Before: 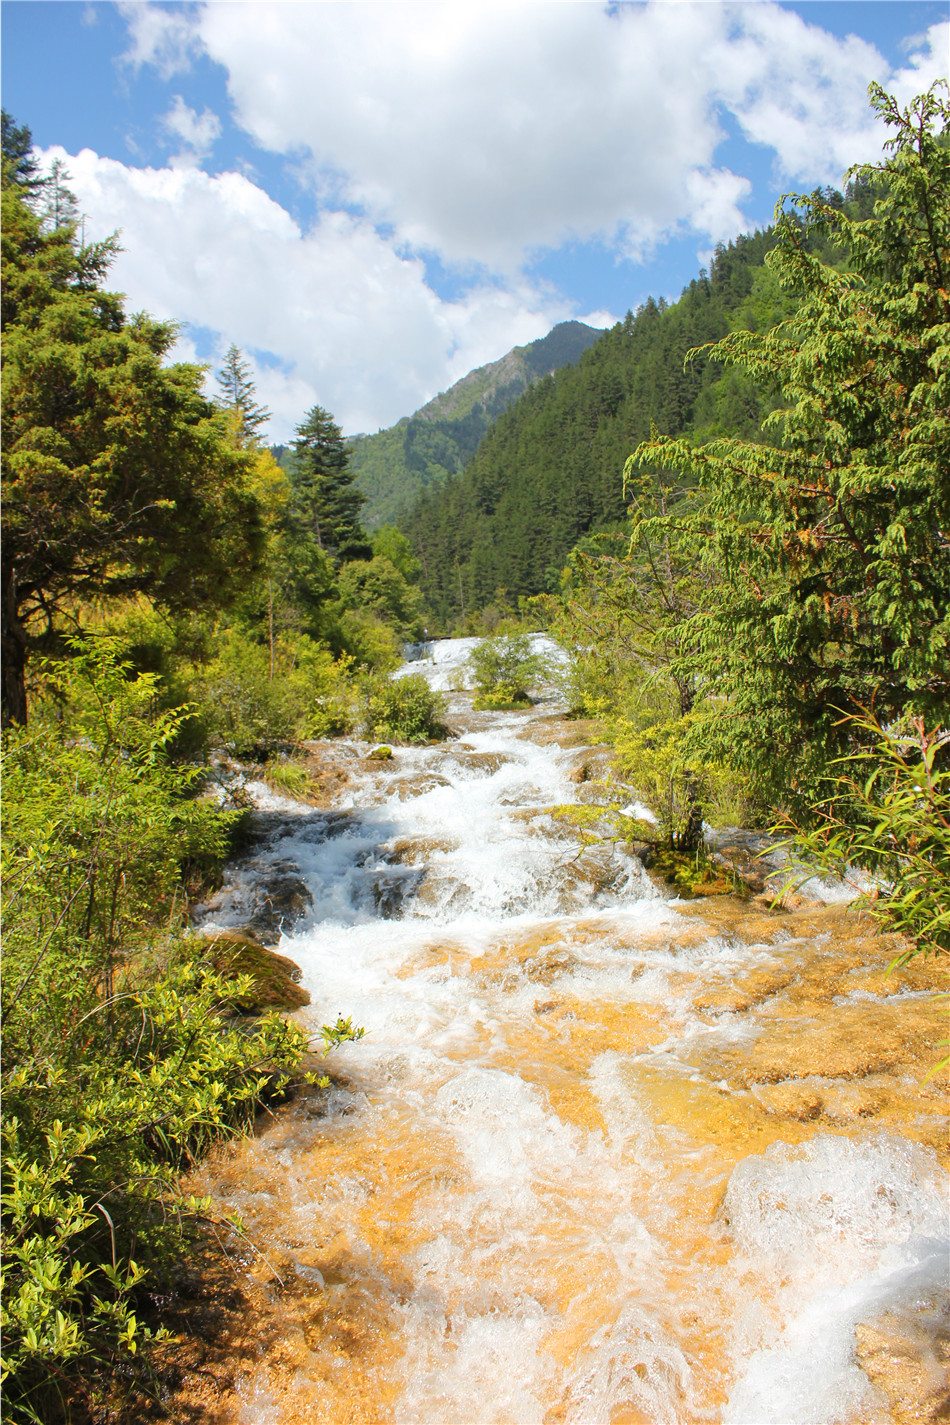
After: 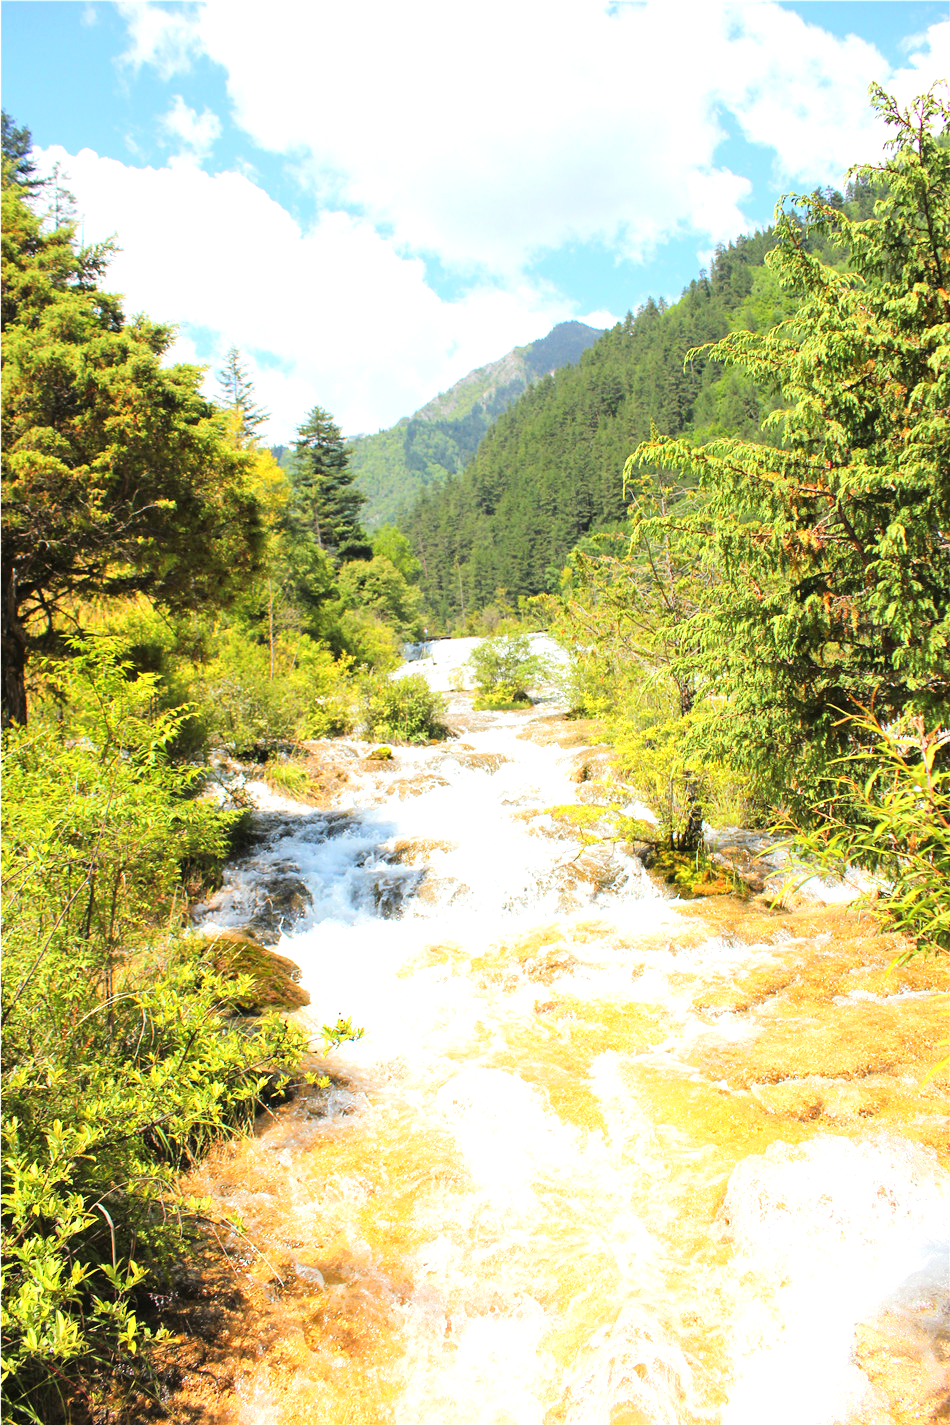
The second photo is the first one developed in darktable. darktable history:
tone curve: curves: ch0 [(0, 0.021) (0.049, 0.044) (0.152, 0.14) (0.328, 0.377) (0.473, 0.543) (0.641, 0.705) (0.868, 0.887) (1, 0.969)]; ch1 [(0, 0) (0.322, 0.328) (0.43, 0.425) (0.474, 0.466) (0.502, 0.503) (0.522, 0.526) (0.564, 0.591) (0.602, 0.632) (0.677, 0.701) (0.859, 0.885) (1, 1)]; ch2 [(0, 0) (0.33, 0.301) (0.447, 0.44) (0.487, 0.496) (0.502, 0.516) (0.535, 0.554) (0.565, 0.598) (0.618, 0.629) (1, 1)], color space Lab, linked channels, preserve colors none
exposure: black level correction 0, exposure 0.95 EV, compensate exposure bias true, compensate highlight preservation false
